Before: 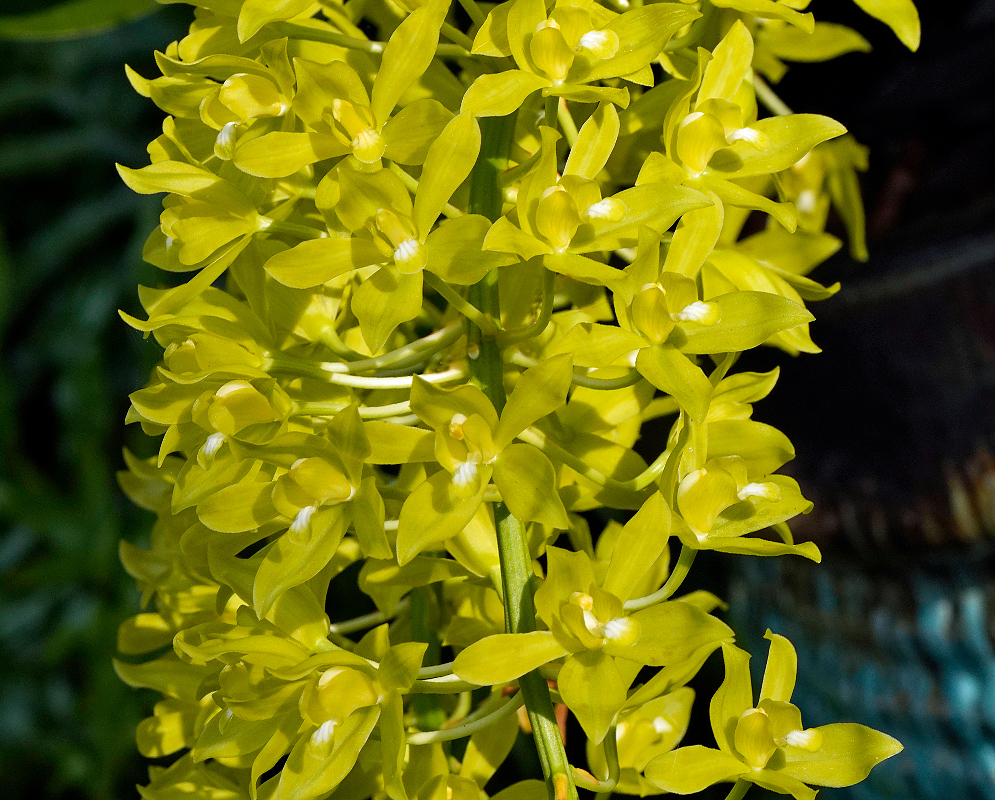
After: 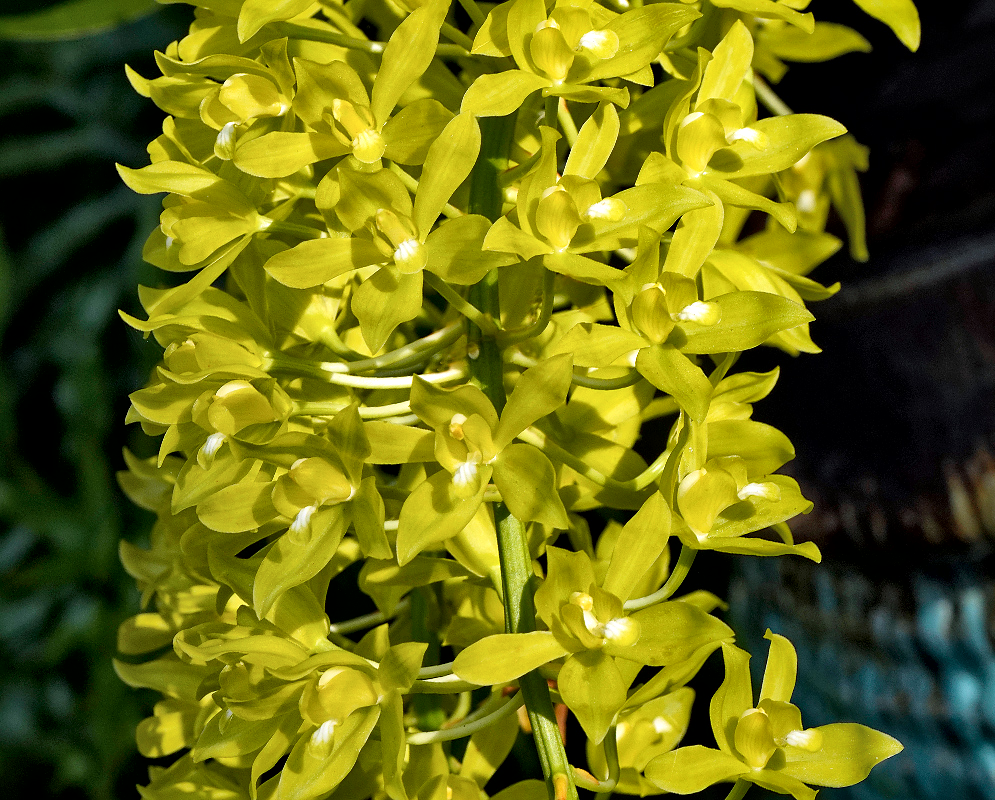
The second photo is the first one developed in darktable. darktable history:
local contrast: mode bilateral grid, contrast 20, coarseness 50, detail 171%, midtone range 0.2
